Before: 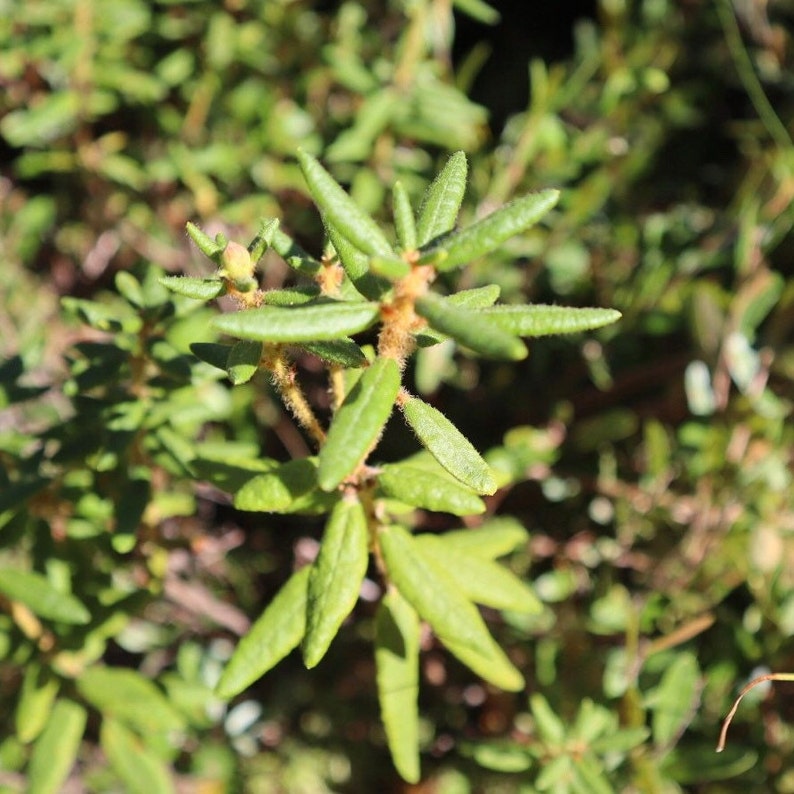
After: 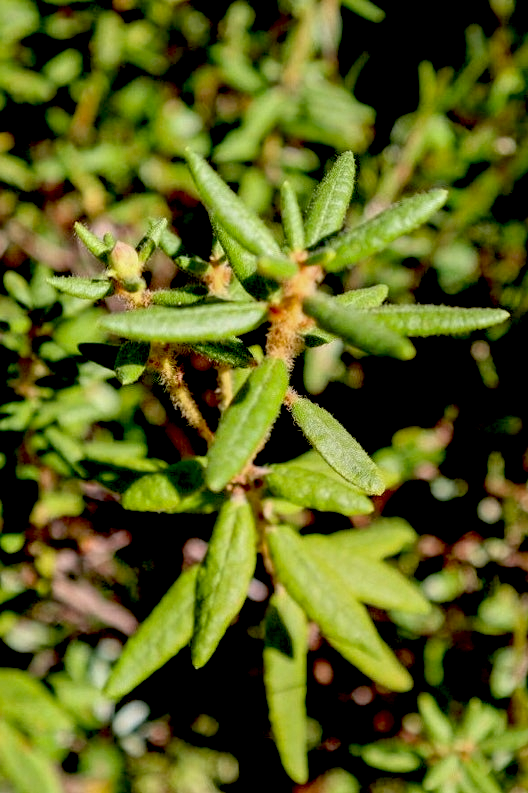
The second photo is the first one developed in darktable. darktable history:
exposure: black level correction 0.054, exposure -0.032 EV, compensate highlight preservation false
local contrast: on, module defaults
crop and rotate: left 14.328%, right 19.14%
